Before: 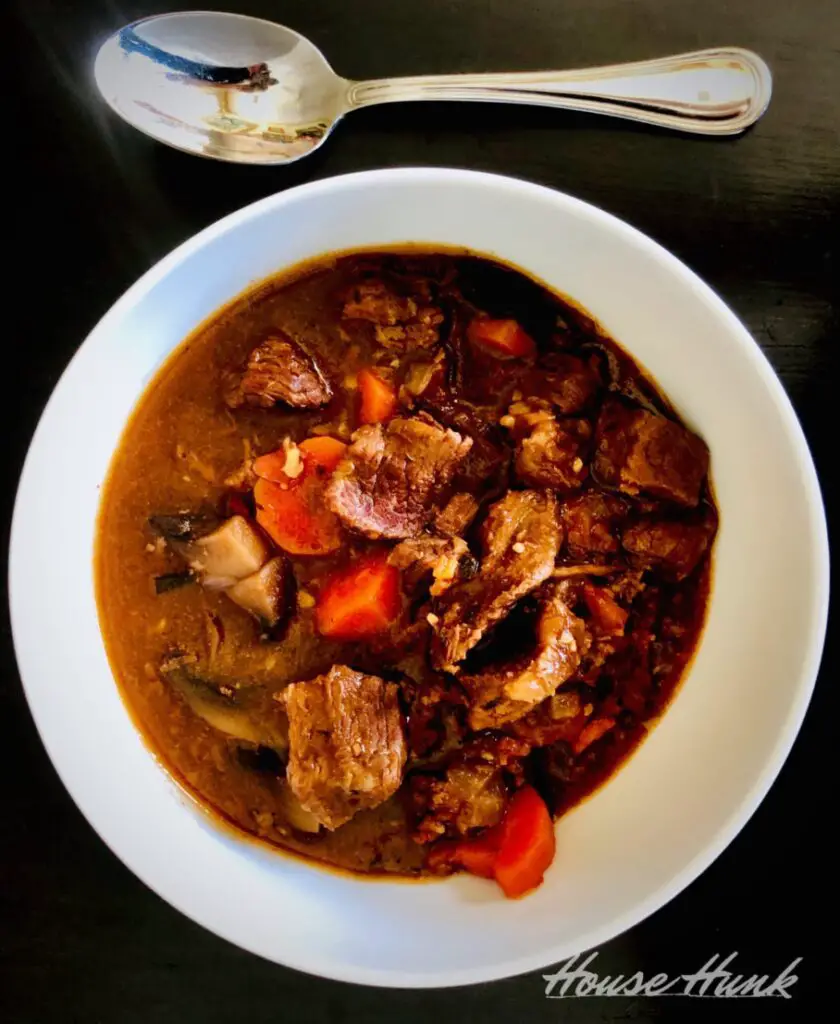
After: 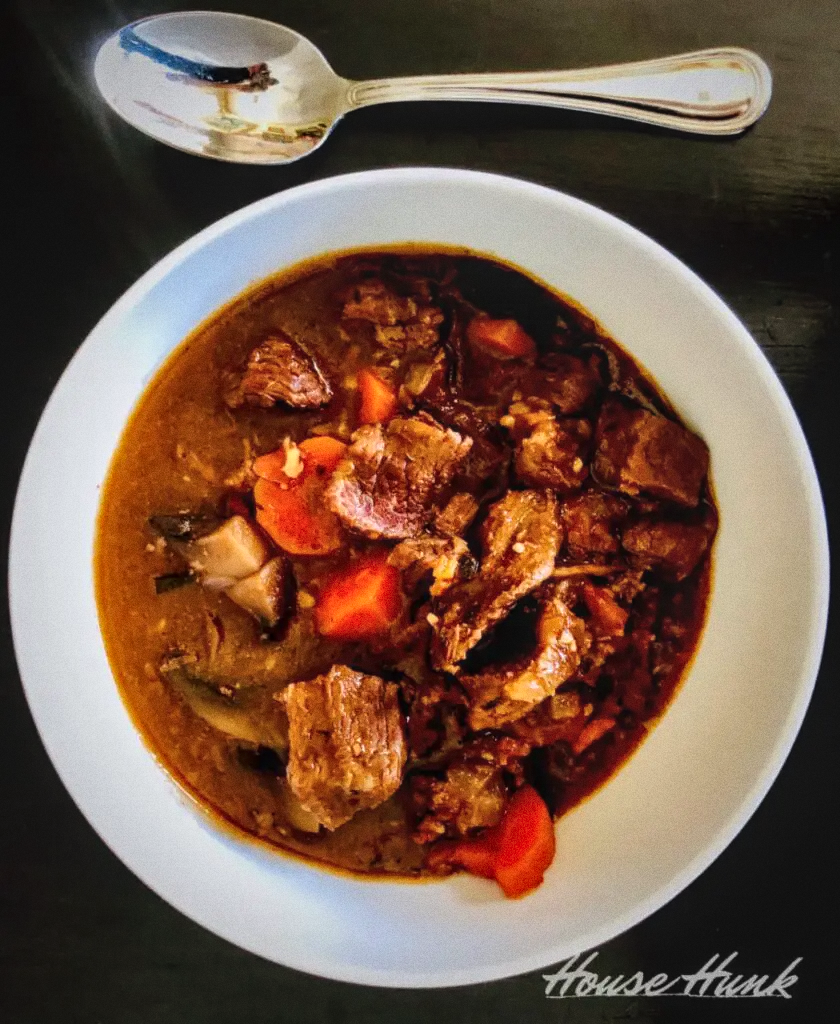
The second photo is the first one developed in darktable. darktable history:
local contrast: on, module defaults
exposure: black level correction -0.003, exposure 0.04 EV, compensate highlight preservation false
grain: coarseness 0.09 ISO
